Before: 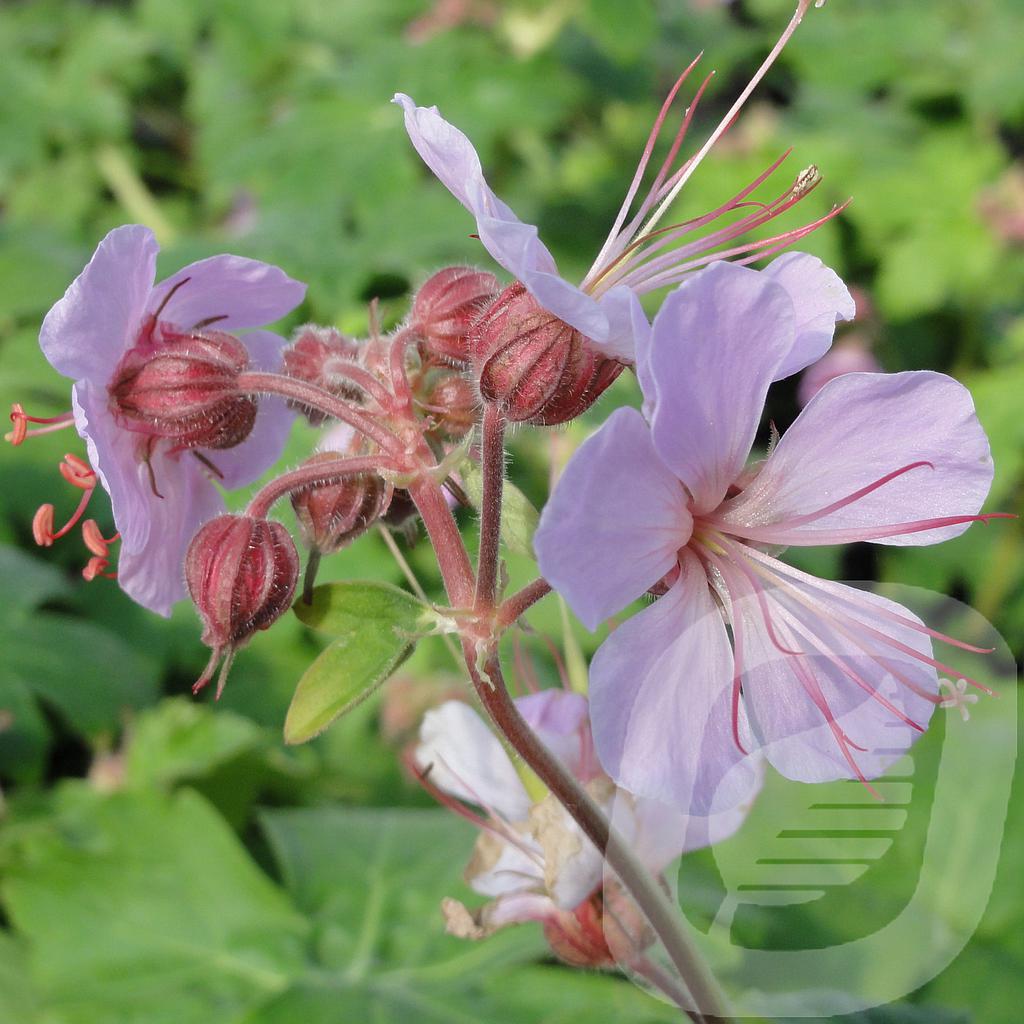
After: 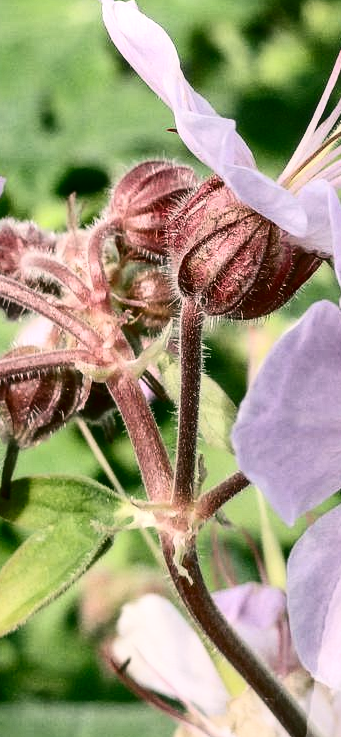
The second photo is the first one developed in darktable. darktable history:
contrast brightness saturation: contrast 0.495, saturation -0.09
local contrast: on, module defaults
color correction: highlights a* 4.51, highlights b* 4.93, shadows a* -7.34, shadows b* 4.84
crop and rotate: left 29.525%, top 10.366%, right 37.08%, bottom 17.569%
